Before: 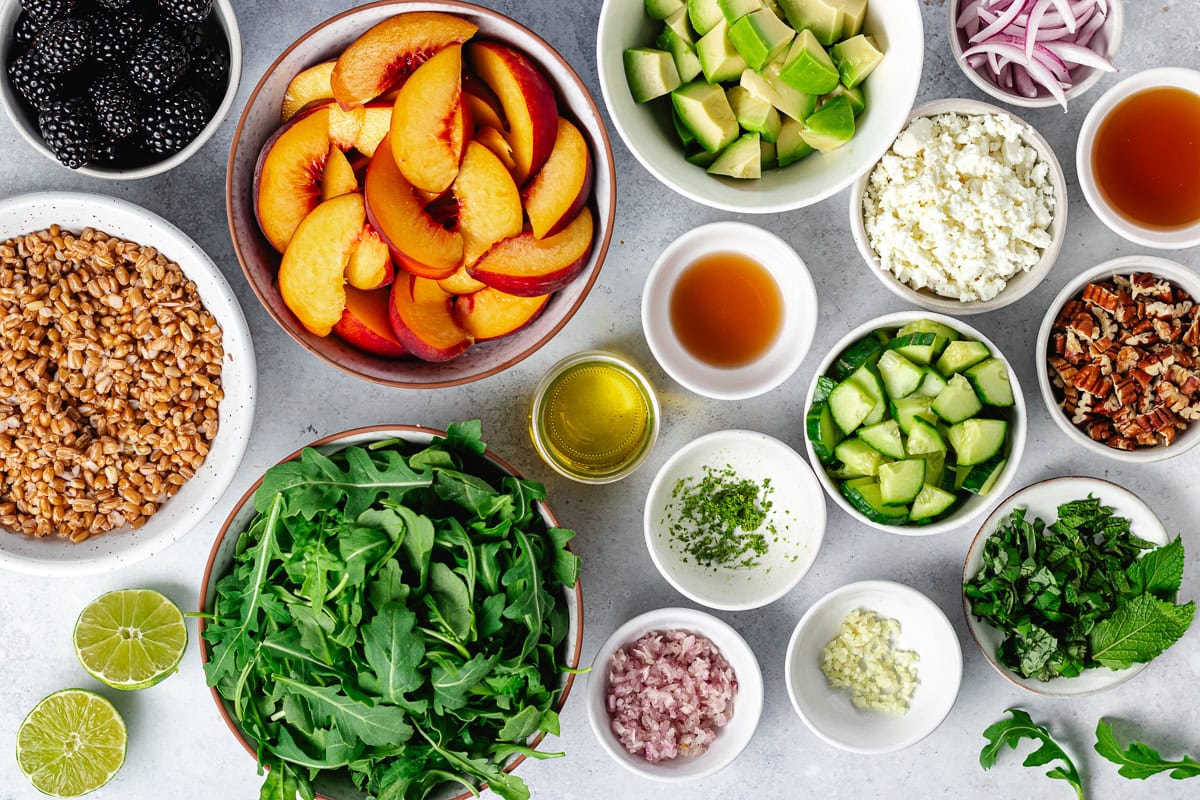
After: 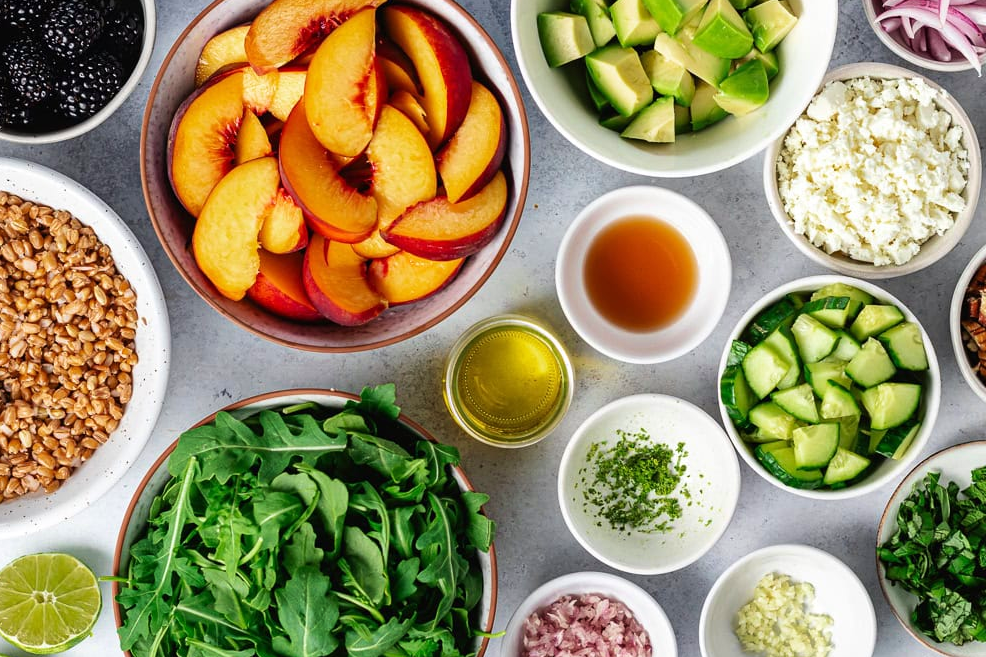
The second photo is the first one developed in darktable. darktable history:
crop and rotate: left 7.196%, top 4.574%, right 10.605%, bottom 13.178%
velvia: on, module defaults
